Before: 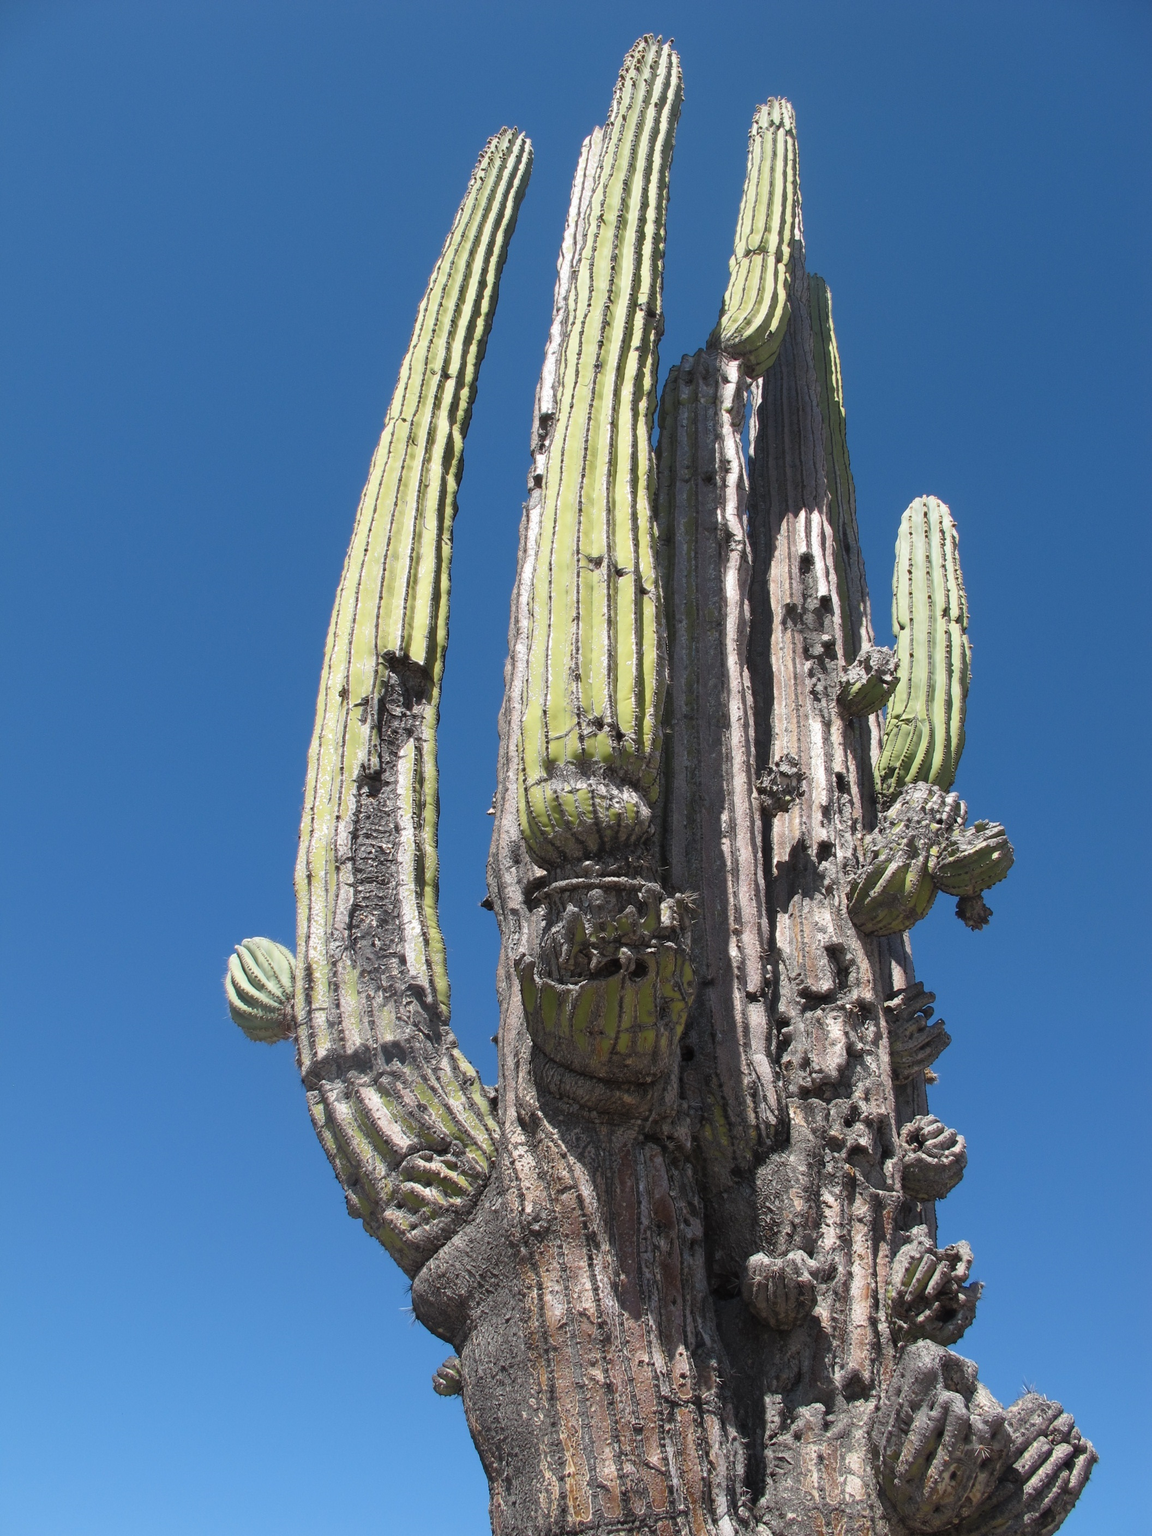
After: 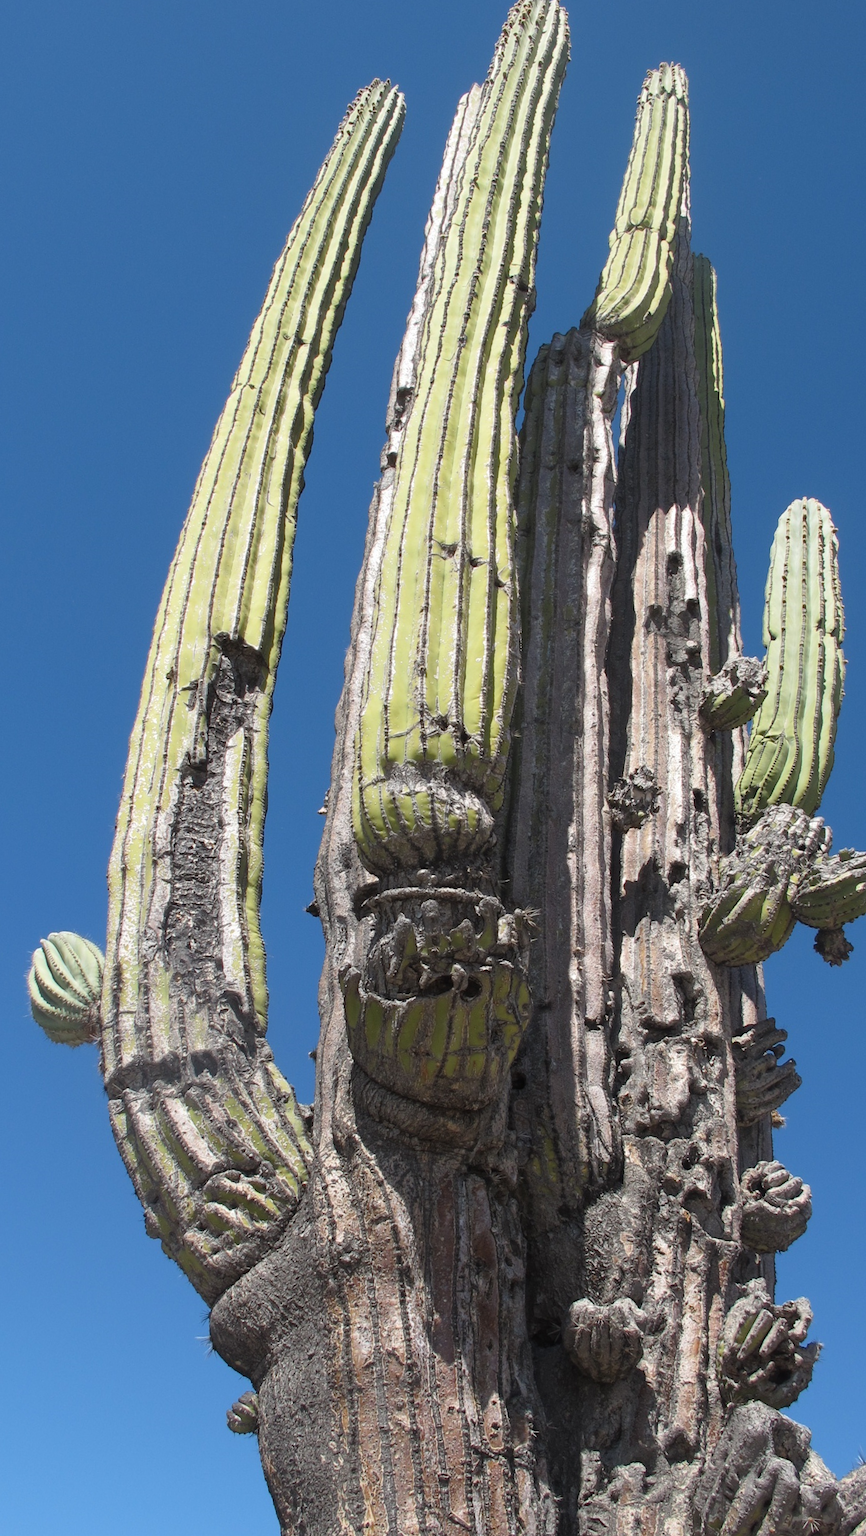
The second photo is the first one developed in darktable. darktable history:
crop and rotate: angle -3.1°, left 13.968%, top 0.035%, right 10.854%, bottom 0.078%
